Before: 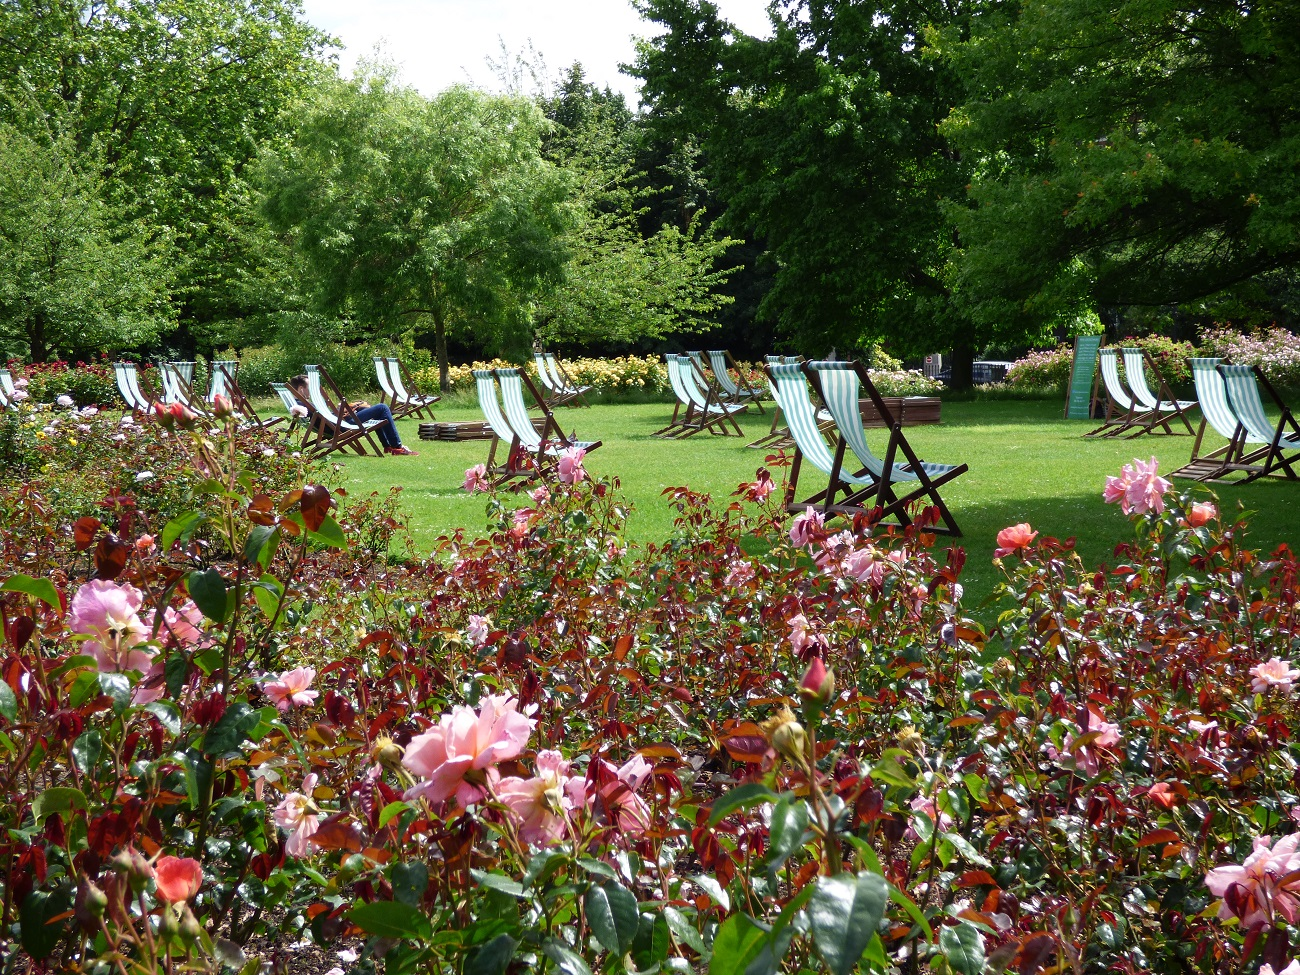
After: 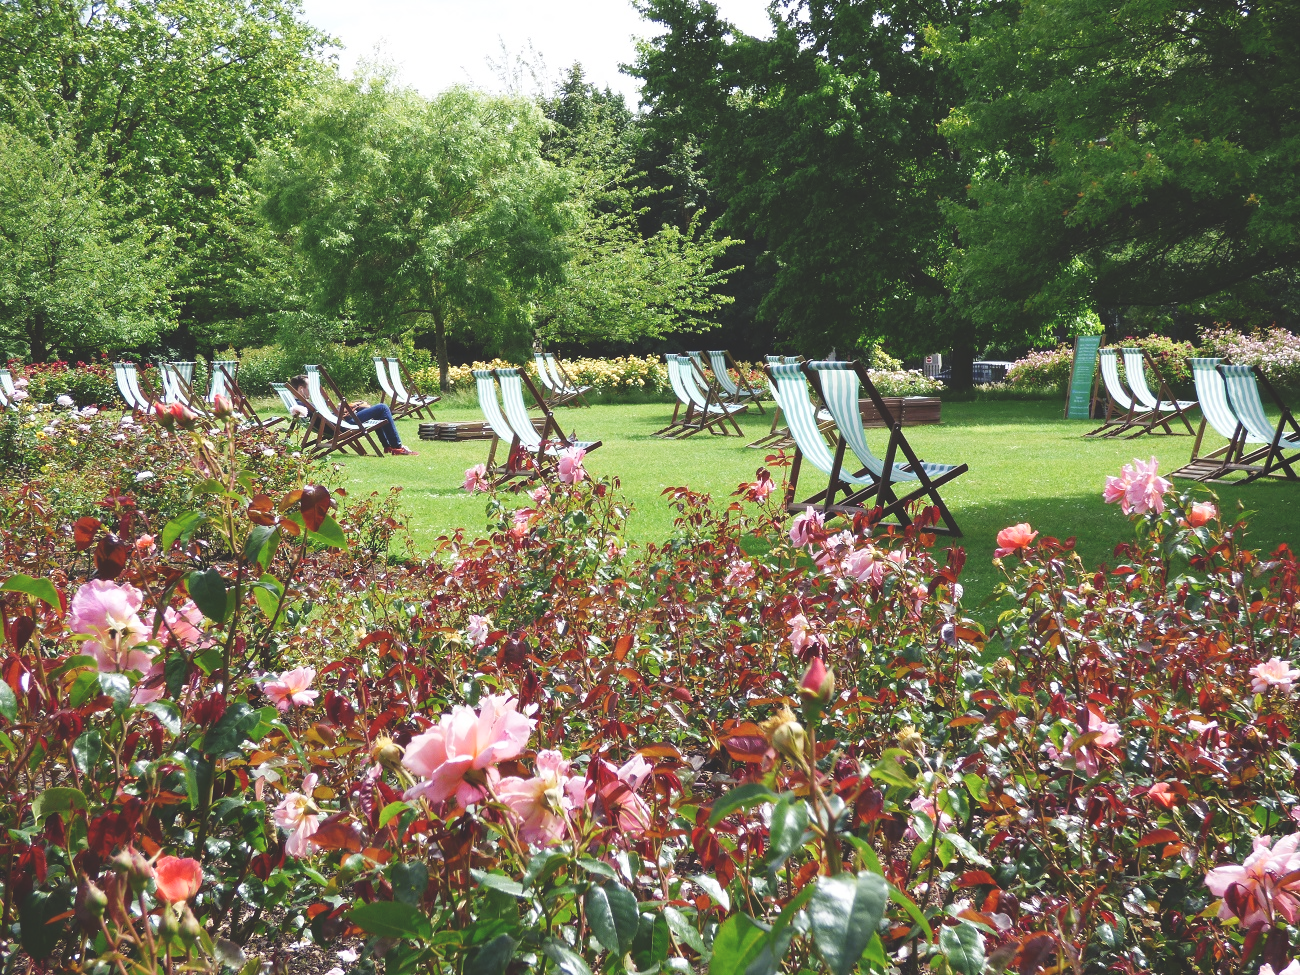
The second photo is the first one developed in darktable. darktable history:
exposure: black level correction -0.026, compensate highlight preservation false
tone curve: curves: ch0 [(0, 0) (0.004, 0.001) (0.133, 0.112) (0.325, 0.362) (0.832, 0.893) (1, 1)], preserve colors none
